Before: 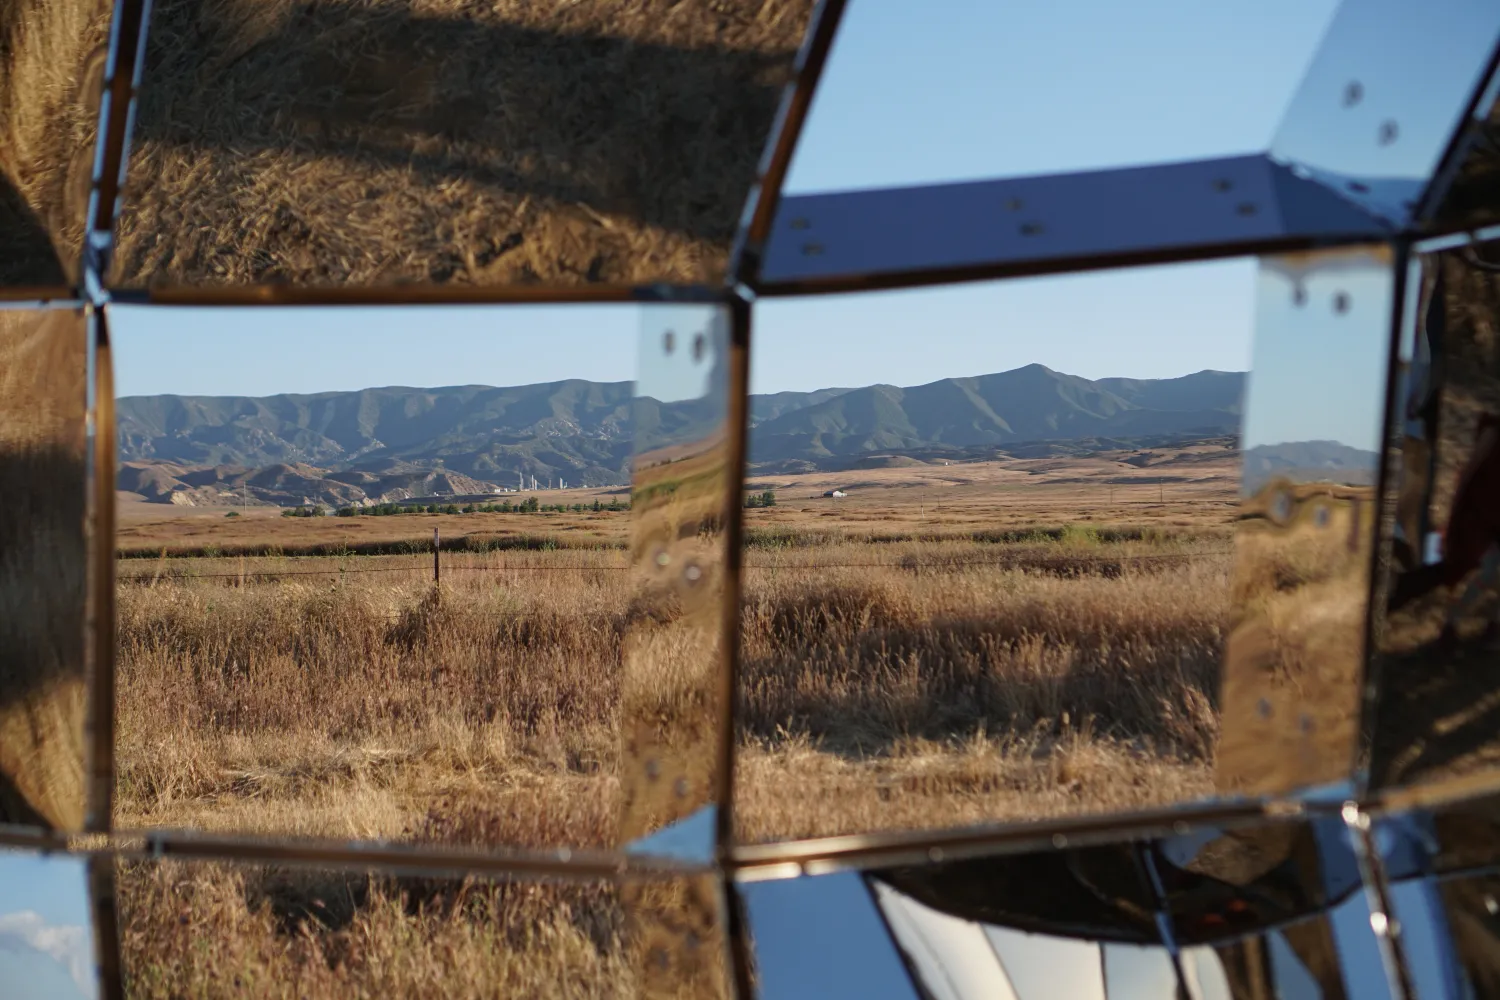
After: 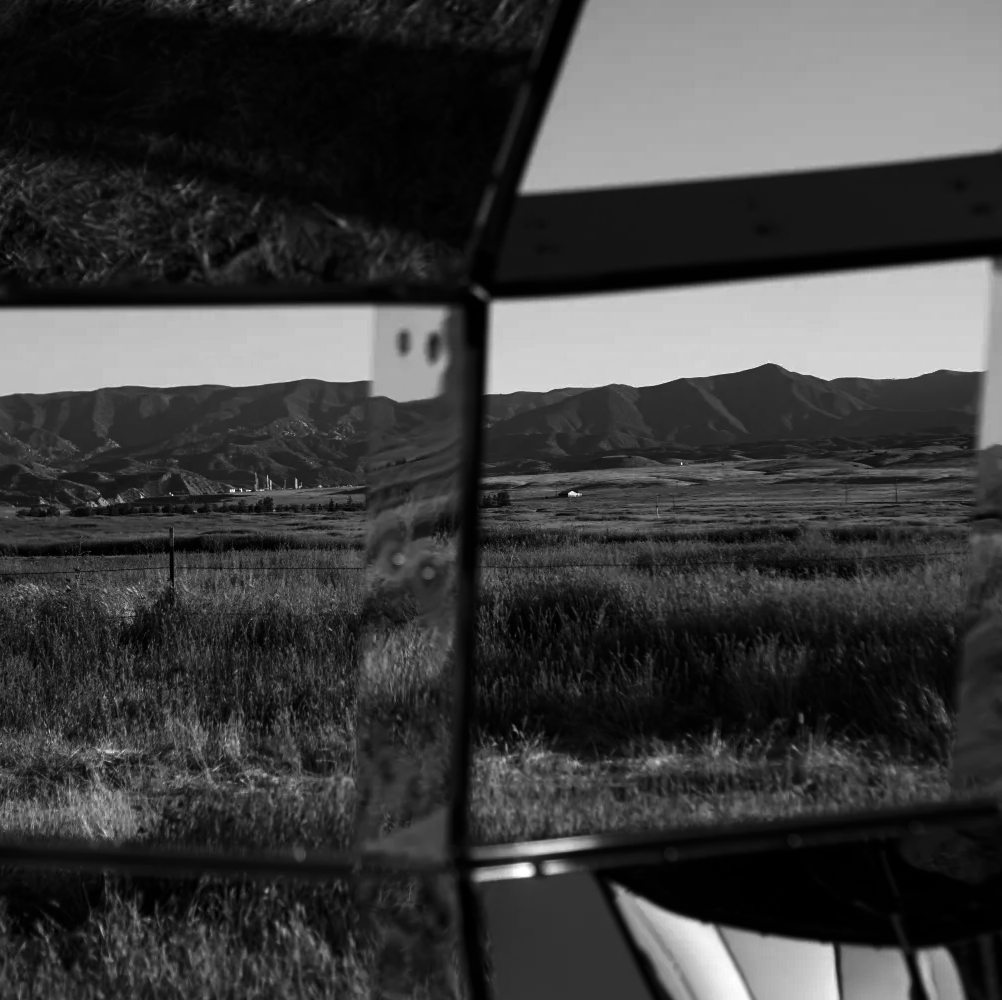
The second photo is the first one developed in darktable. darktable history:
contrast brightness saturation: contrast -0.03, brightness -0.59, saturation -1
crop and rotate: left 17.732%, right 15.423%
color balance rgb: shadows lift › luminance 0.49%, shadows lift › chroma 6.83%, shadows lift › hue 300.29°, power › hue 208.98°, highlights gain › luminance 20.24%, highlights gain › chroma 13.17%, highlights gain › hue 173.85°, perceptual saturation grading › global saturation 18.05%
